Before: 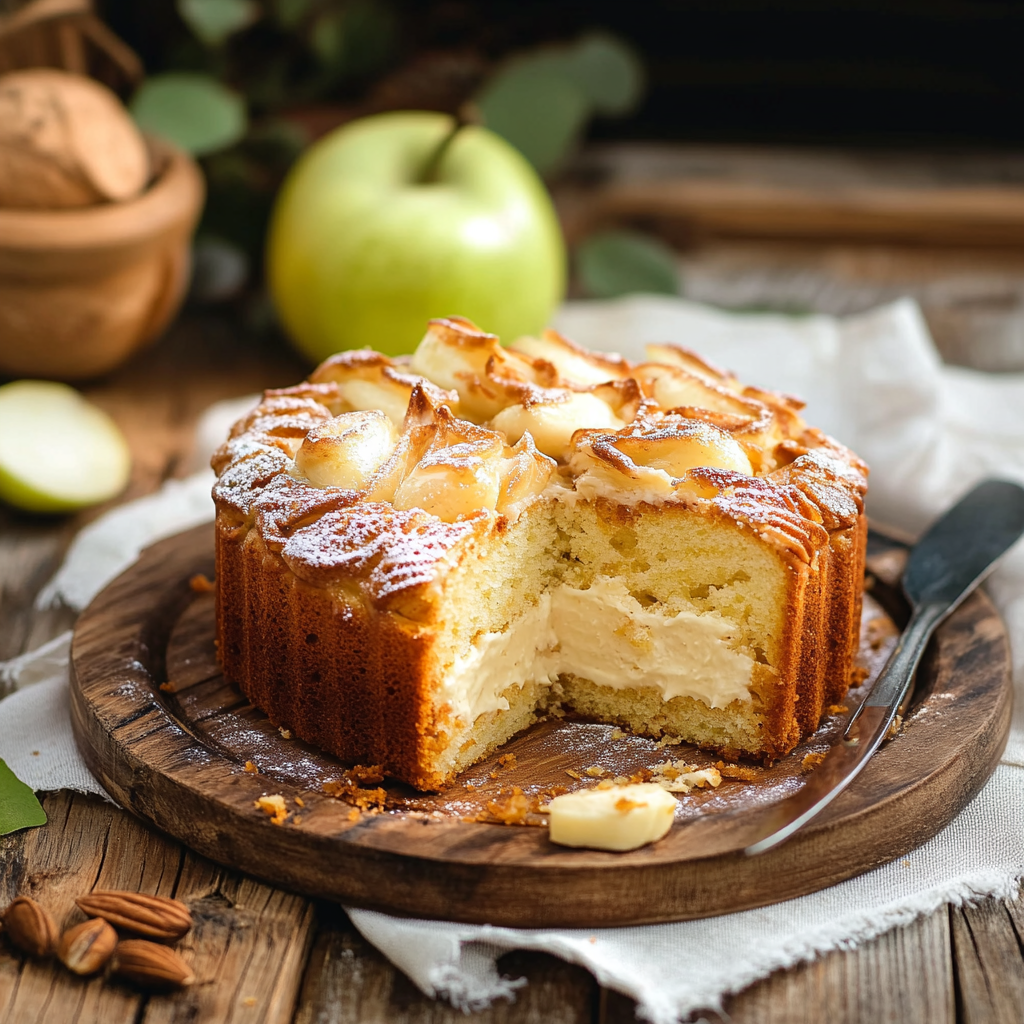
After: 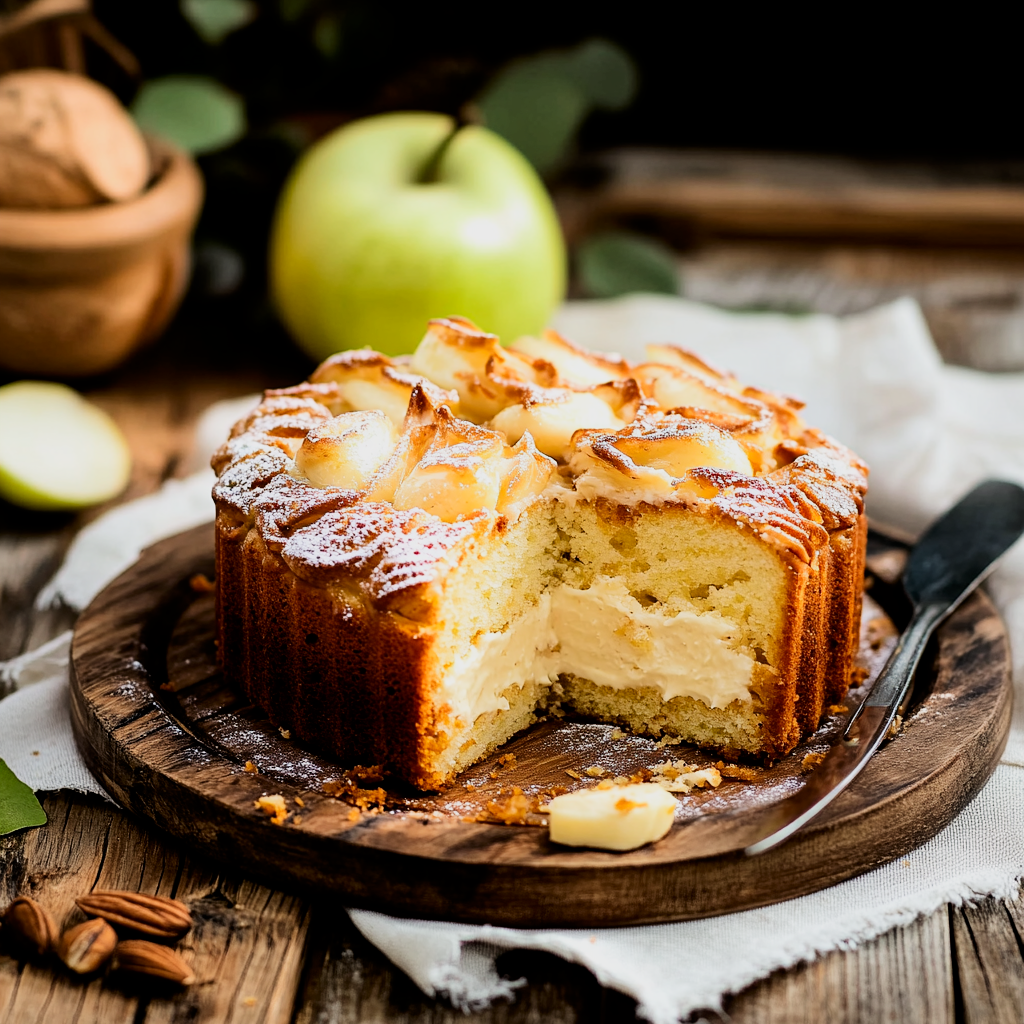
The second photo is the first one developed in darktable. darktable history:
filmic rgb: black relative exposure -5 EV, hardness 2.88, contrast 1.3, highlights saturation mix -30%
contrast brightness saturation: contrast 0.15, brightness -0.01, saturation 0.1
